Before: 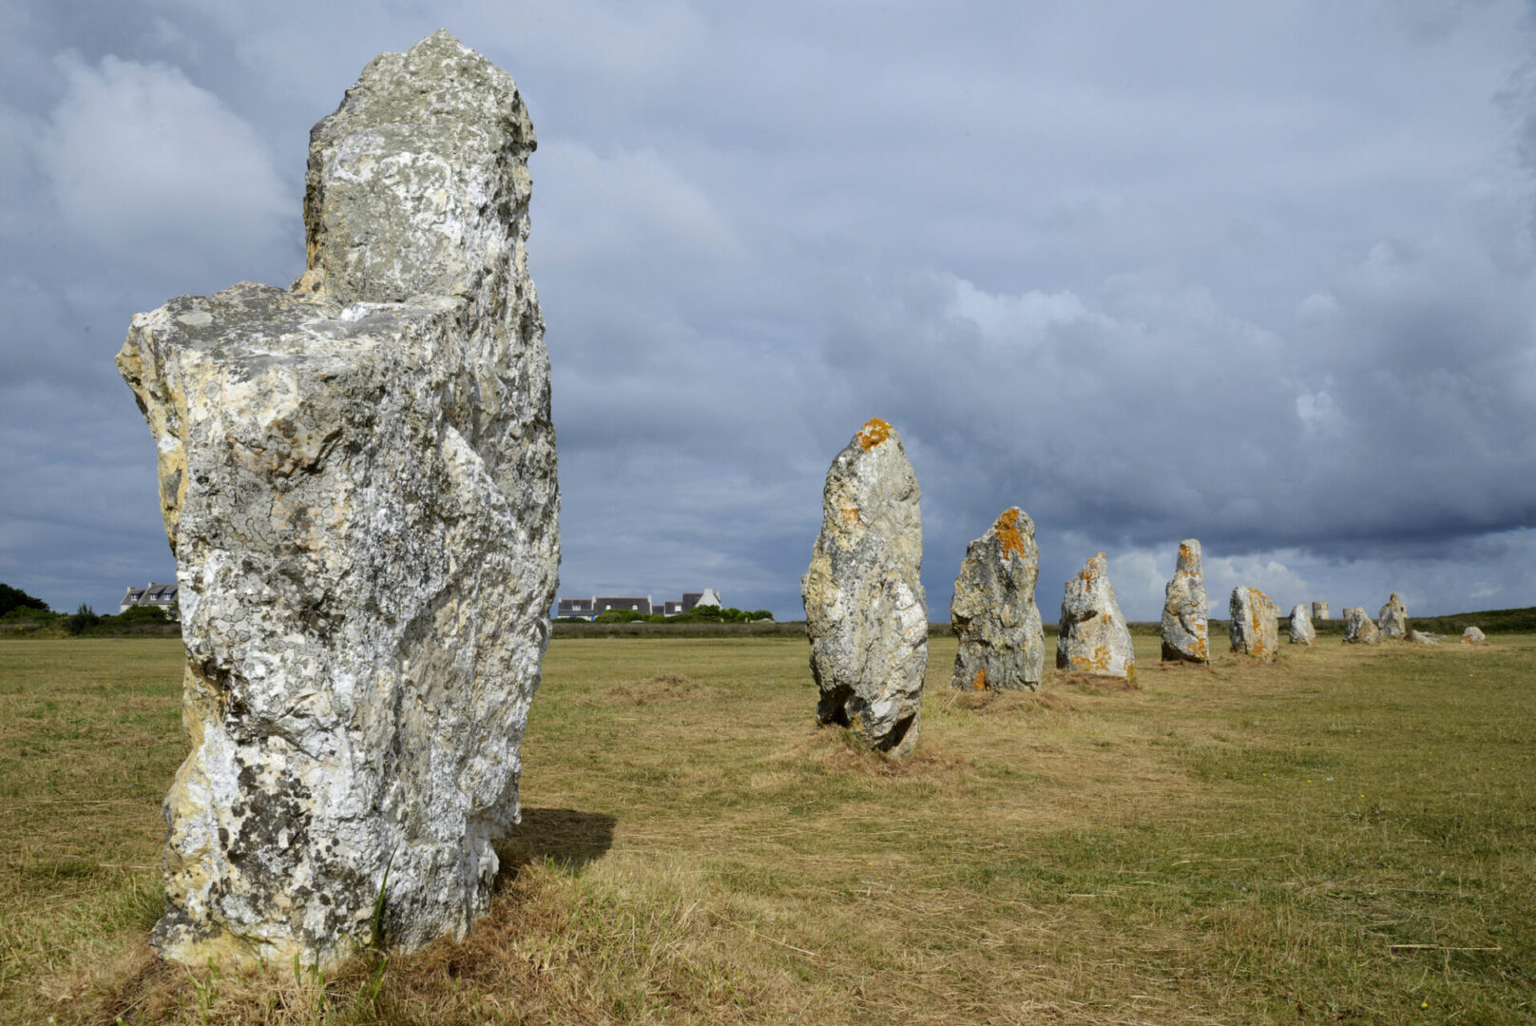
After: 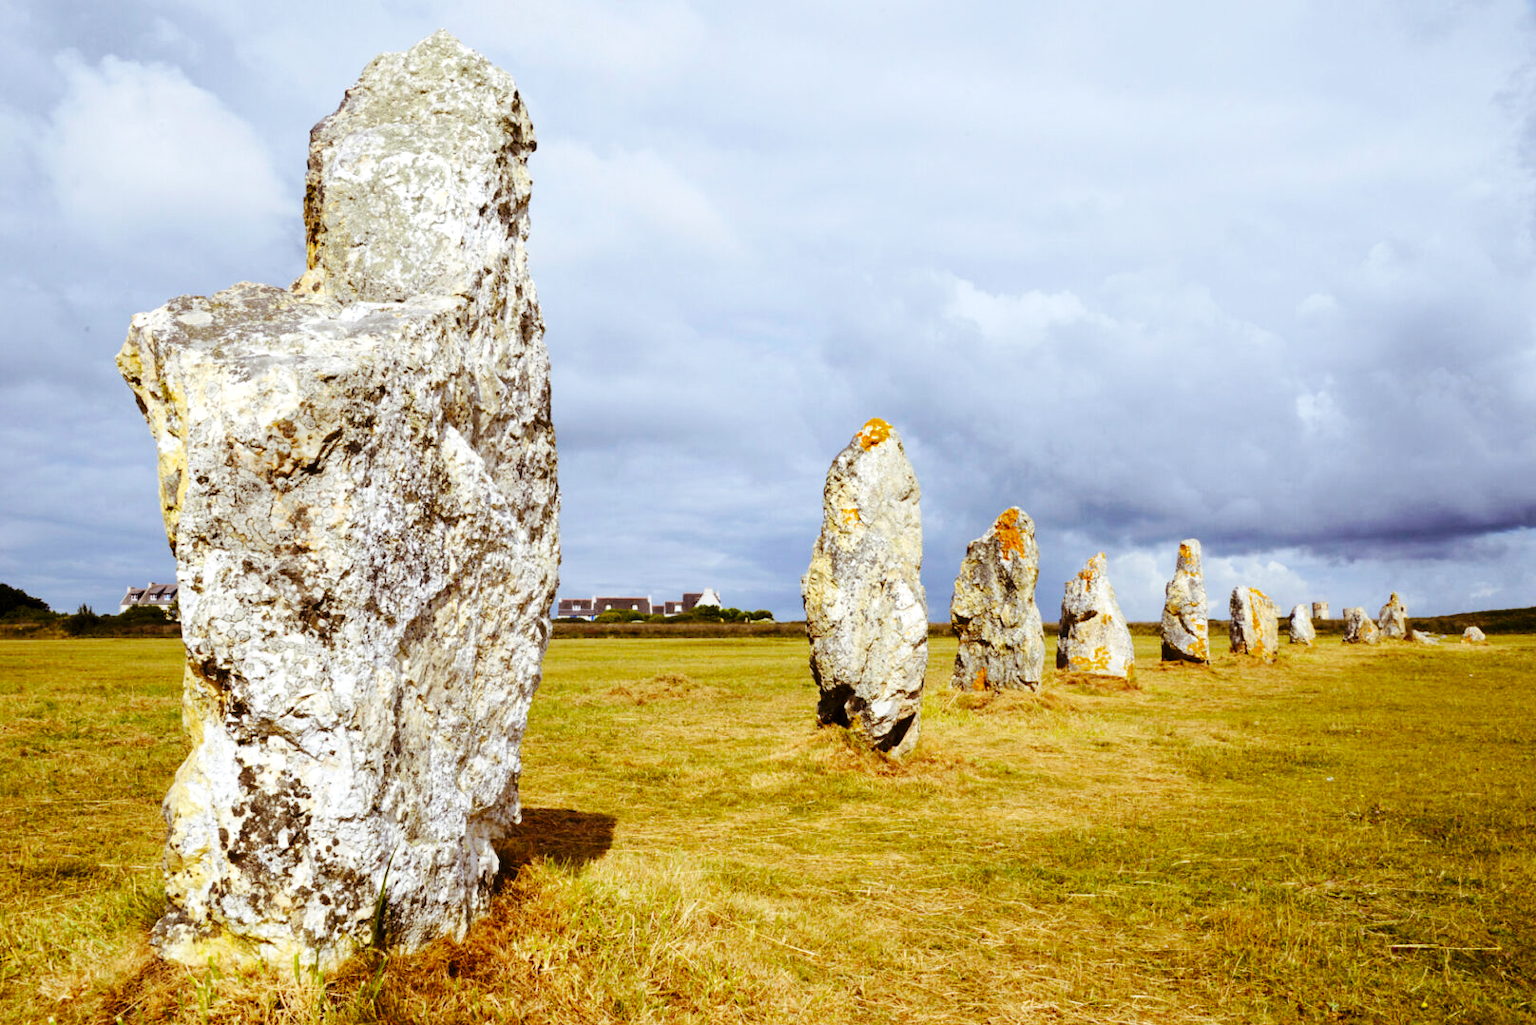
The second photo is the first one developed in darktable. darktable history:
base curve: curves: ch0 [(0, 0) (0.036, 0.025) (0.121, 0.166) (0.206, 0.329) (0.605, 0.79) (1, 1)], preserve colors none
color balance rgb: shadows lift › chroma 9.757%, shadows lift › hue 42.36°, perceptual saturation grading › global saturation 19.612%, perceptual brilliance grading › global brilliance 11.267%, global vibrance 20%
